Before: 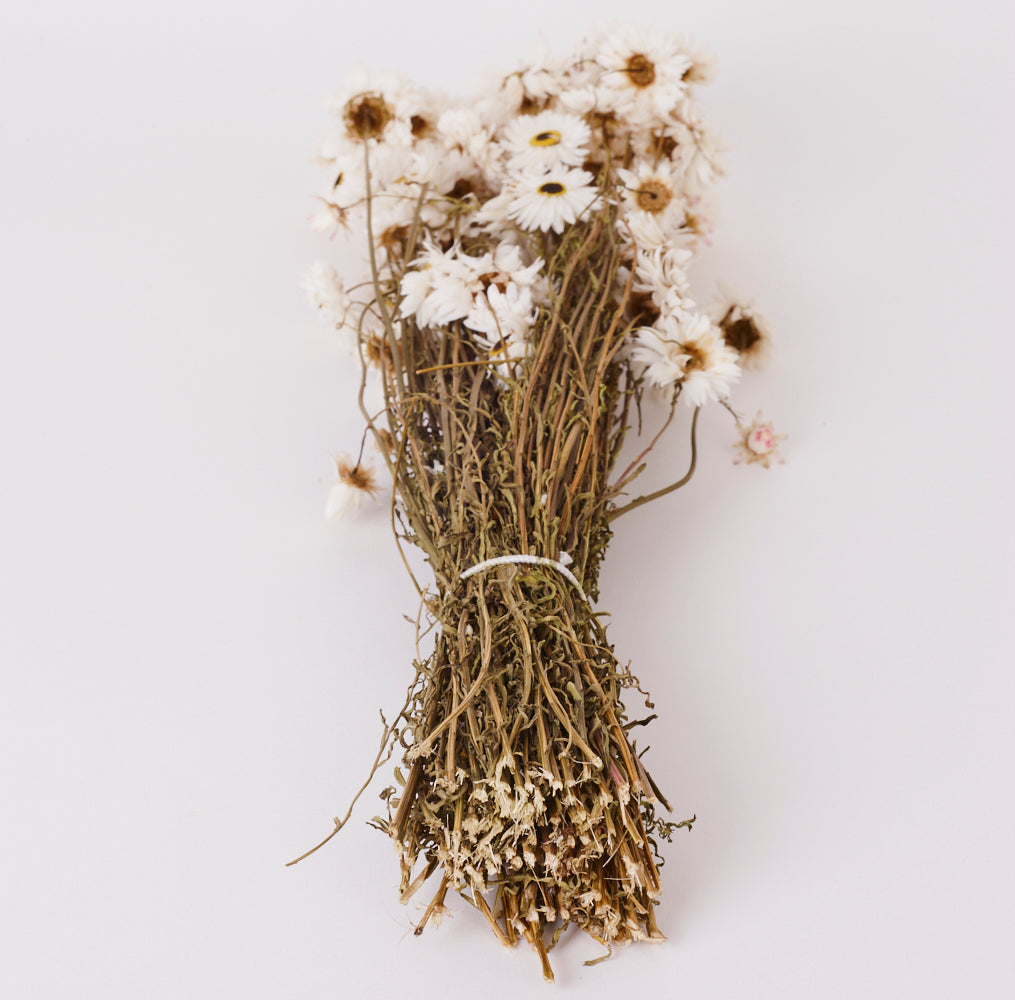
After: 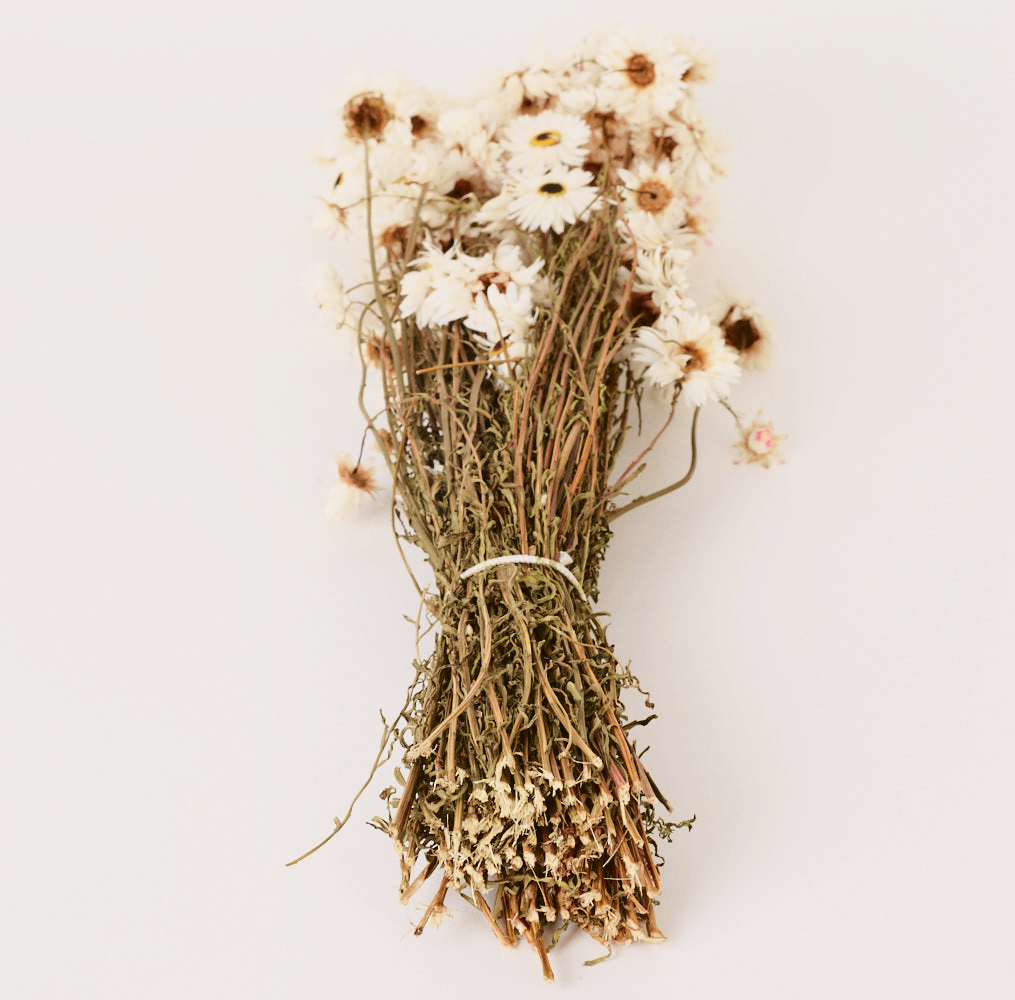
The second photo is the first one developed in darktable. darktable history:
tone curve: curves: ch0 [(0, 0.021) (0.049, 0.044) (0.152, 0.14) (0.328, 0.377) (0.473, 0.543) (0.641, 0.705) (0.85, 0.894) (1, 0.969)]; ch1 [(0, 0) (0.302, 0.331) (0.427, 0.433) (0.472, 0.47) (0.502, 0.503) (0.527, 0.521) (0.564, 0.58) (0.614, 0.626) (0.677, 0.701) (0.859, 0.885) (1, 1)]; ch2 [(0, 0) (0.33, 0.301) (0.447, 0.44) (0.487, 0.496) (0.502, 0.516) (0.535, 0.563) (0.565, 0.593) (0.618, 0.628) (1, 1)], color space Lab, independent channels, preserve colors none
